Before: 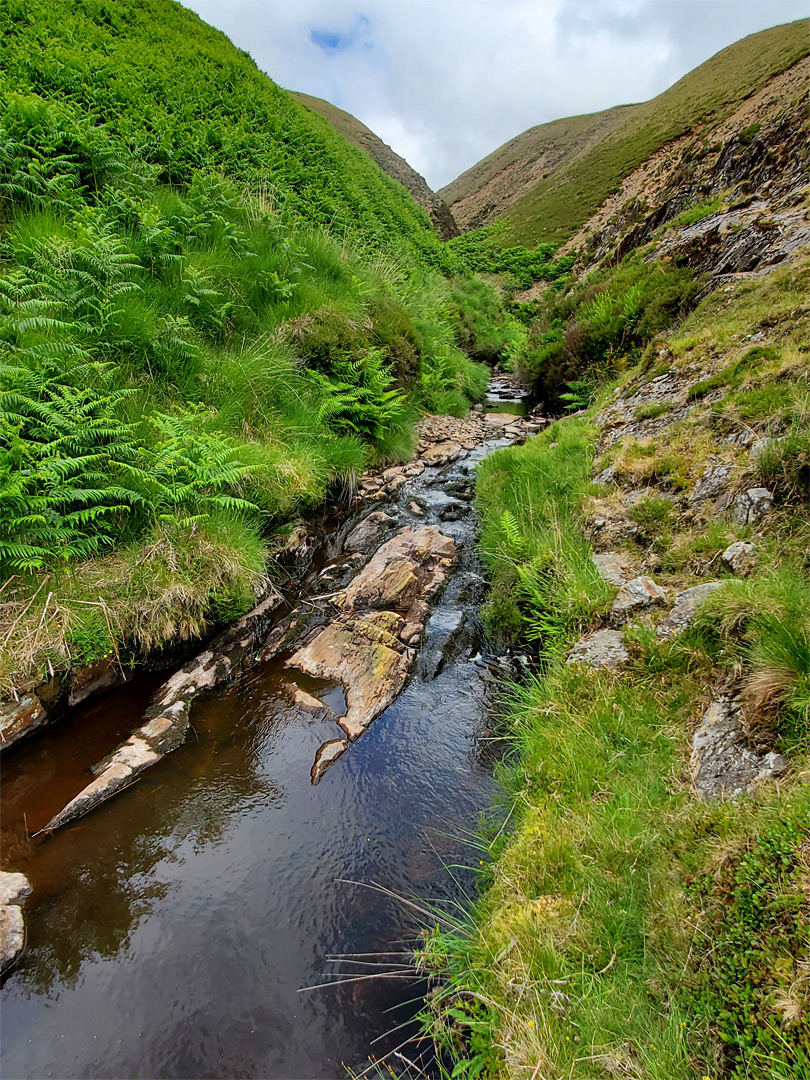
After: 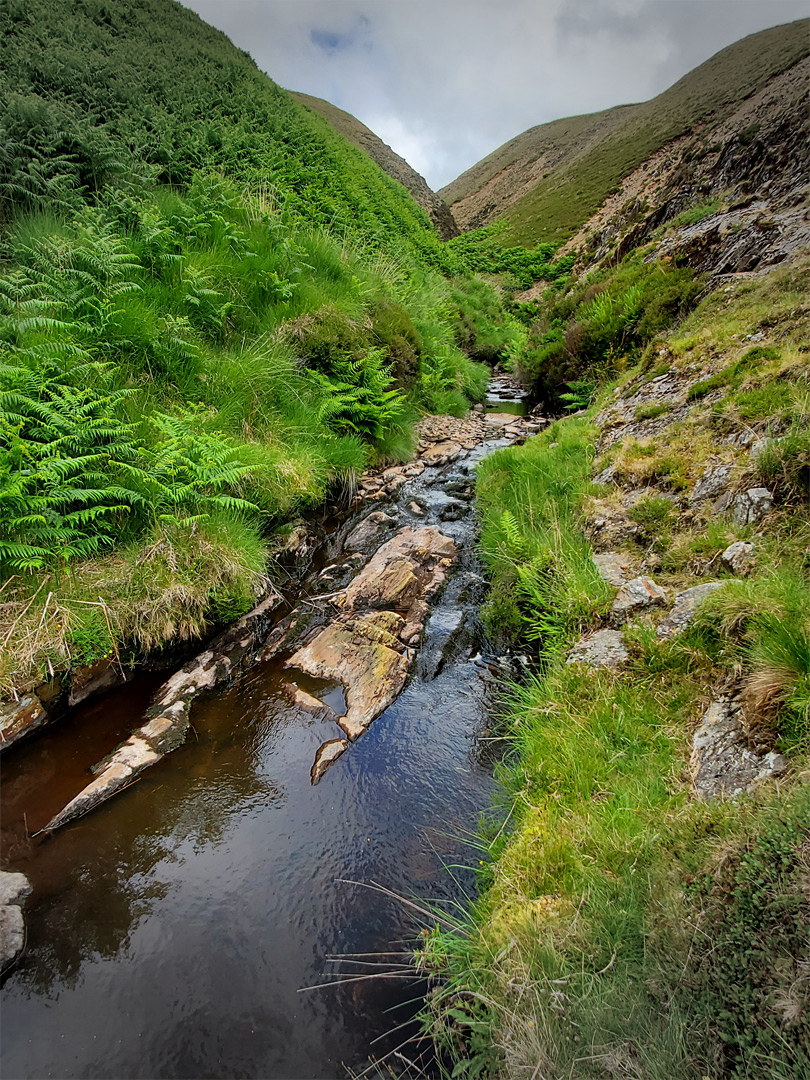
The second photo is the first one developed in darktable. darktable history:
vignetting: fall-off start 90.36%, fall-off radius 39.36%, width/height ratio 1.215, shape 1.3
